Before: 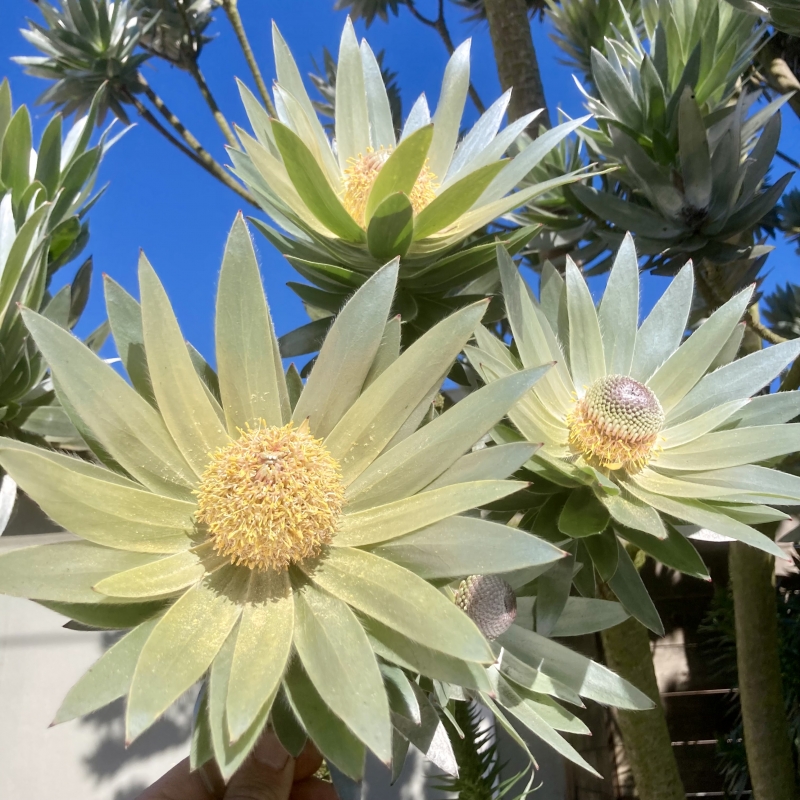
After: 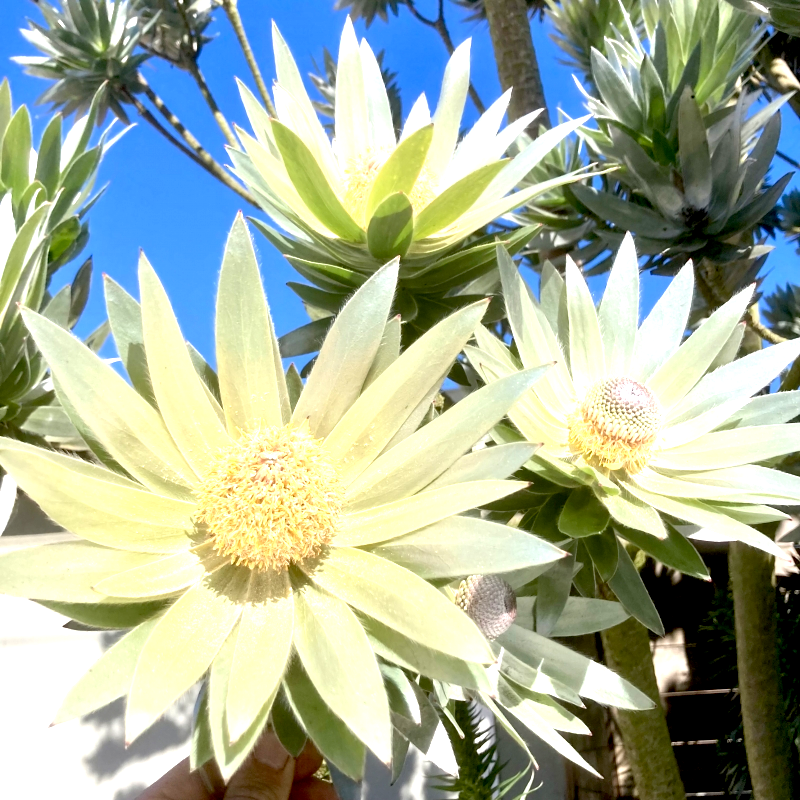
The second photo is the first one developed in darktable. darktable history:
exposure: black level correction 0.008, exposure 0.978 EV, compensate exposure bias true, compensate highlight preservation false
